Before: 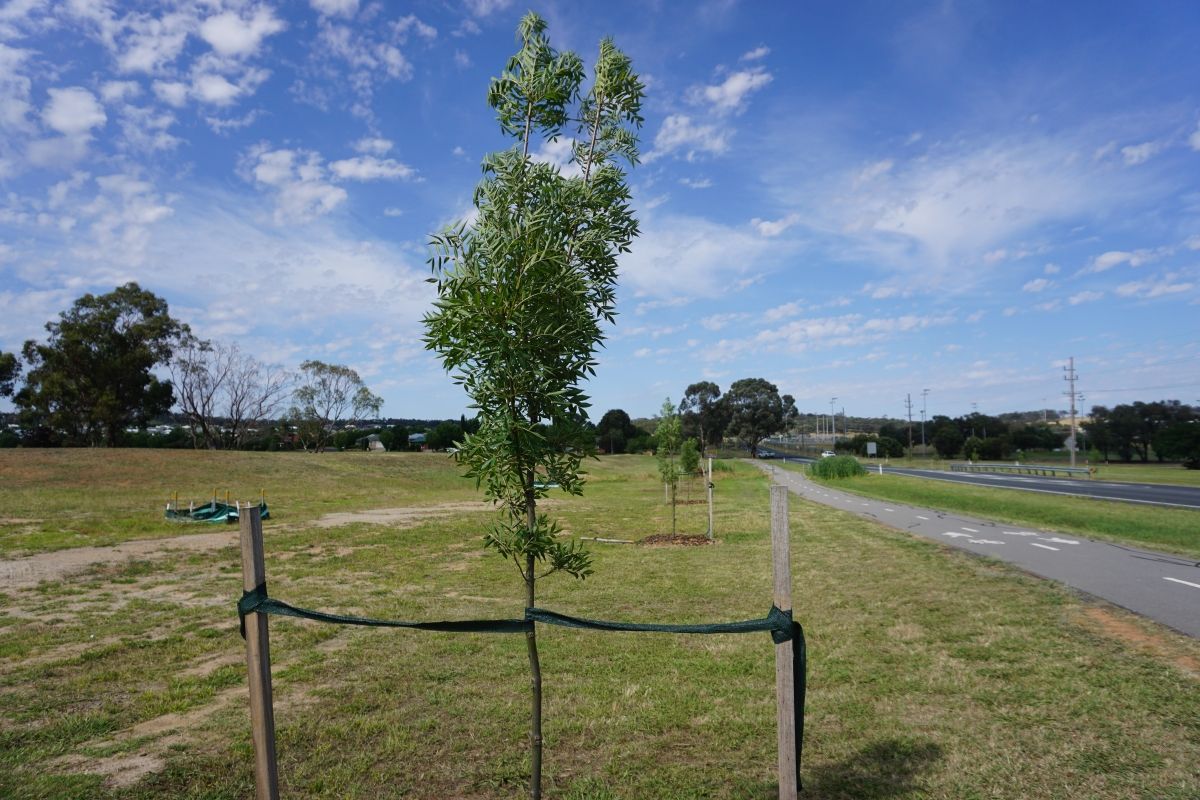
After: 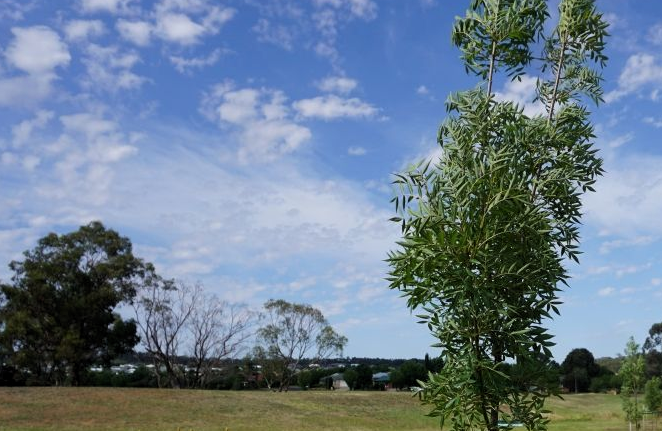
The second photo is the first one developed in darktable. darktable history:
levels: levels [0.026, 0.507, 0.987]
crop and rotate: left 3.062%, top 7.7%, right 41.737%, bottom 38.331%
tone equalizer: edges refinement/feathering 500, mask exposure compensation -1.57 EV, preserve details no
